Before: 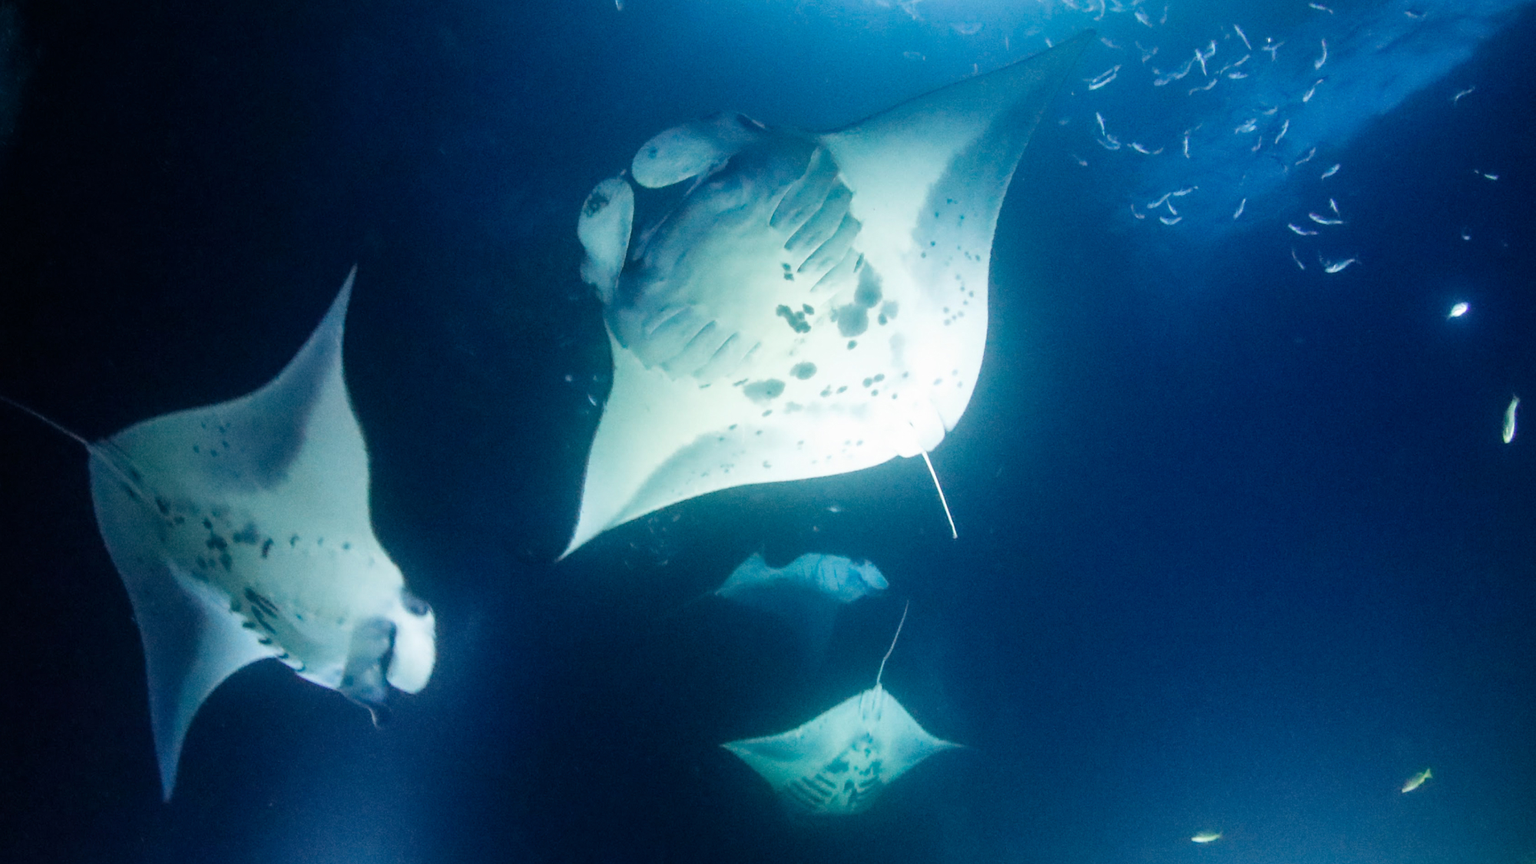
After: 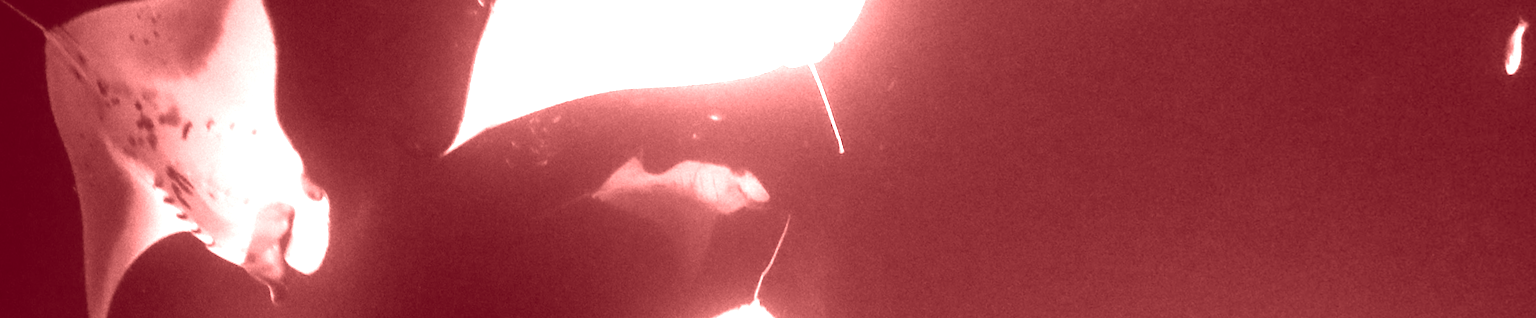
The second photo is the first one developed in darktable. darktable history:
tone equalizer: on, module defaults
shadows and highlights: shadows 4.1, highlights -17.6, soften with gaussian
crop: top 45.551%, bottom 12.262%
exposure: black level correction 0, exposure 0.95 EV, compensate exposure bias true, compensate highlight preservation false
rotate and perspective: rotation 1.69°, lens shift (vertical) -0.023, lens shift (horizontal) -0.291, crop left 0.025, crop right 0.988, crop top 0.092, crop bottom 0.842
color balance: lift [1.005, 0.99, 1.007, 1.01], gamma [1, 1.034, 1.032, 0.966], gain [0.873, 1.055, 1.067, 0.933]
colorize: saturation 60%, source mix 100%
color balance rgb: linear chroma grading › global chroma 16.62%, perceptual saturation grading › highlights -8.63%, perceptual saturation grading › mid-tones 18.66%, perceptual saturation grading › shadows 28.49%, perceptual brilliance grading › highlights 14.22%, perceptual brilliance grading › shadows -18.96%, global vibrance 27.71%
